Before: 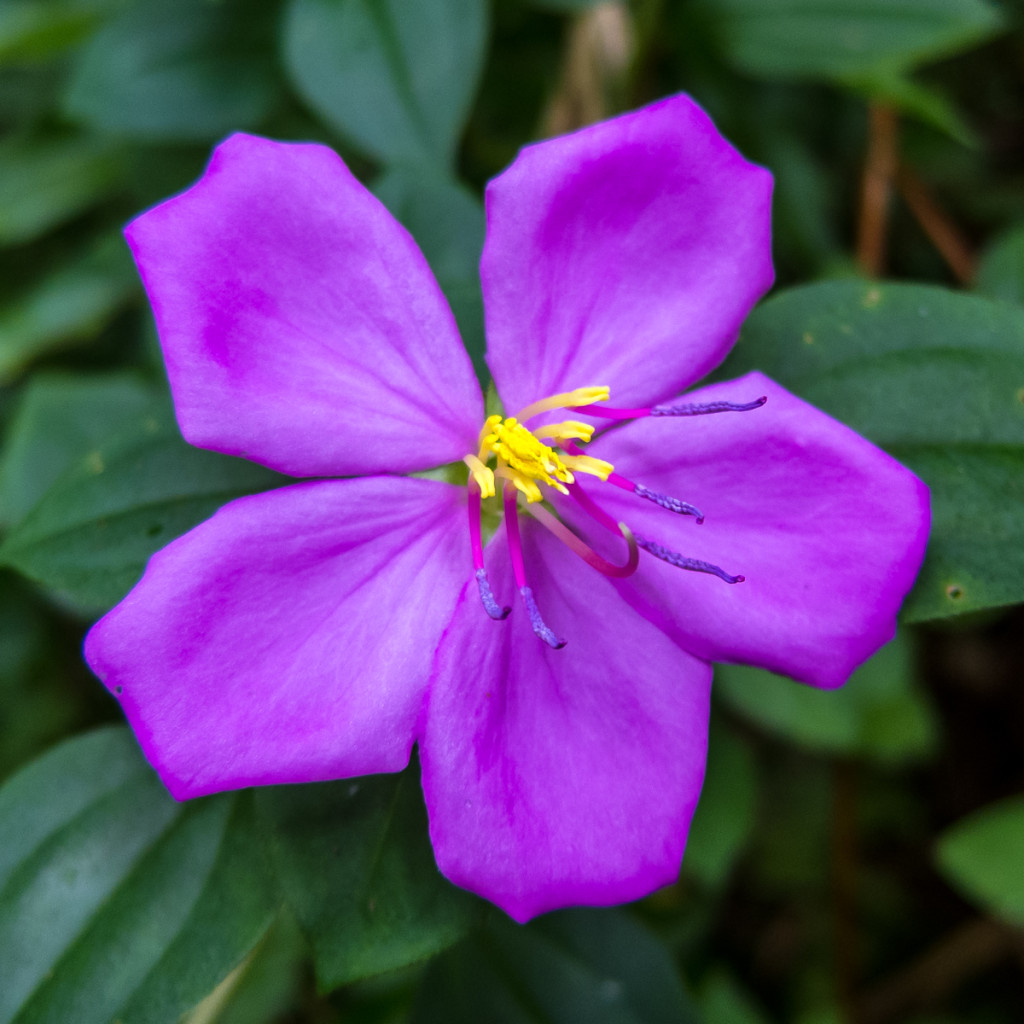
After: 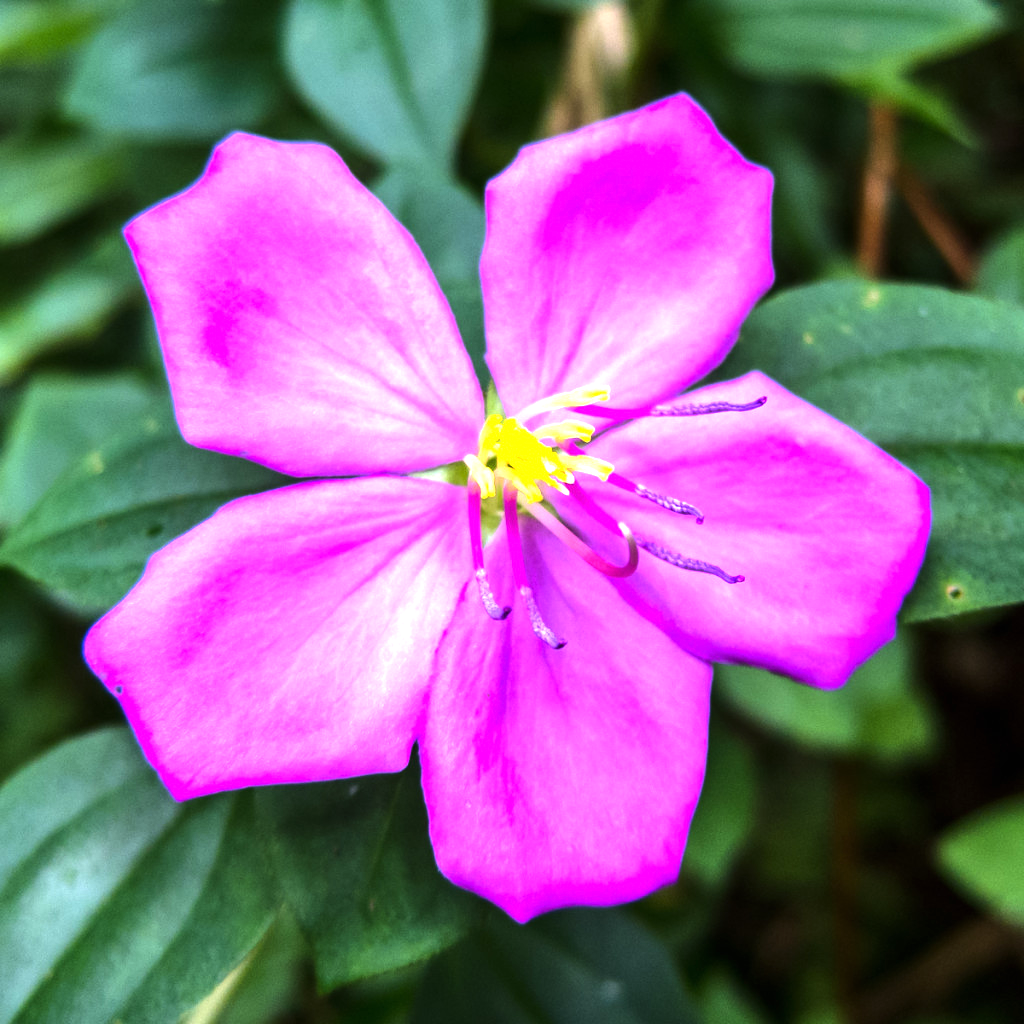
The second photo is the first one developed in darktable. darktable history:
exposure: black level correction 0, exposure 0.95 EV, compensate exposure bias true, compensate highlight preservation false
tone equalizer: -8 EV -0.75 EV, -7 EV -0.7 EV, -6 EV -0.6 EV, -5 EV -0.4 EV, -3 EV 0.4 EV, -2 EV 0.6 EV, -1 EV 0.7 EV, +0 EV 0.75 EV, edges refinement/feathering 500, mask exposure compensation -1.57 EV, preserve details no
